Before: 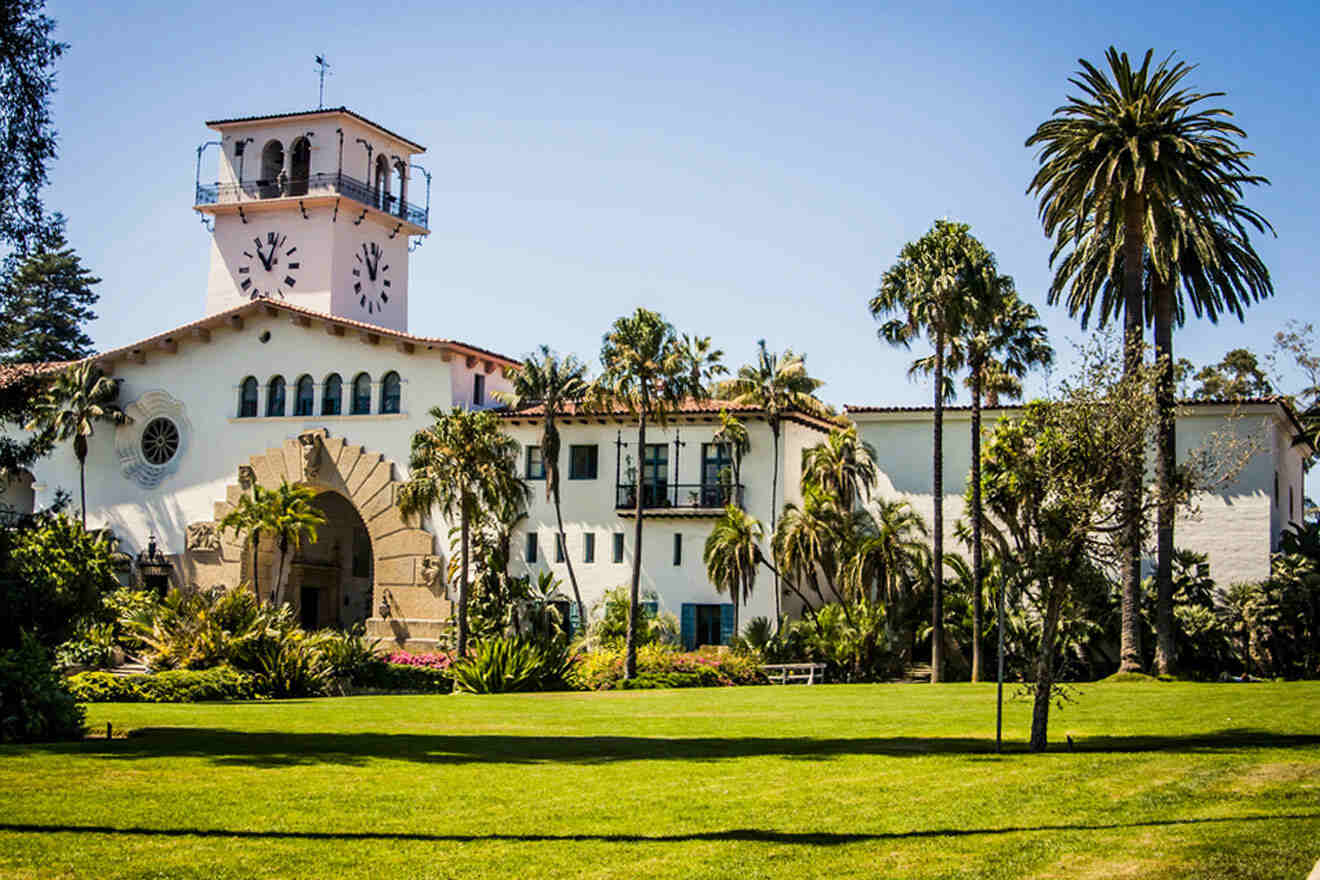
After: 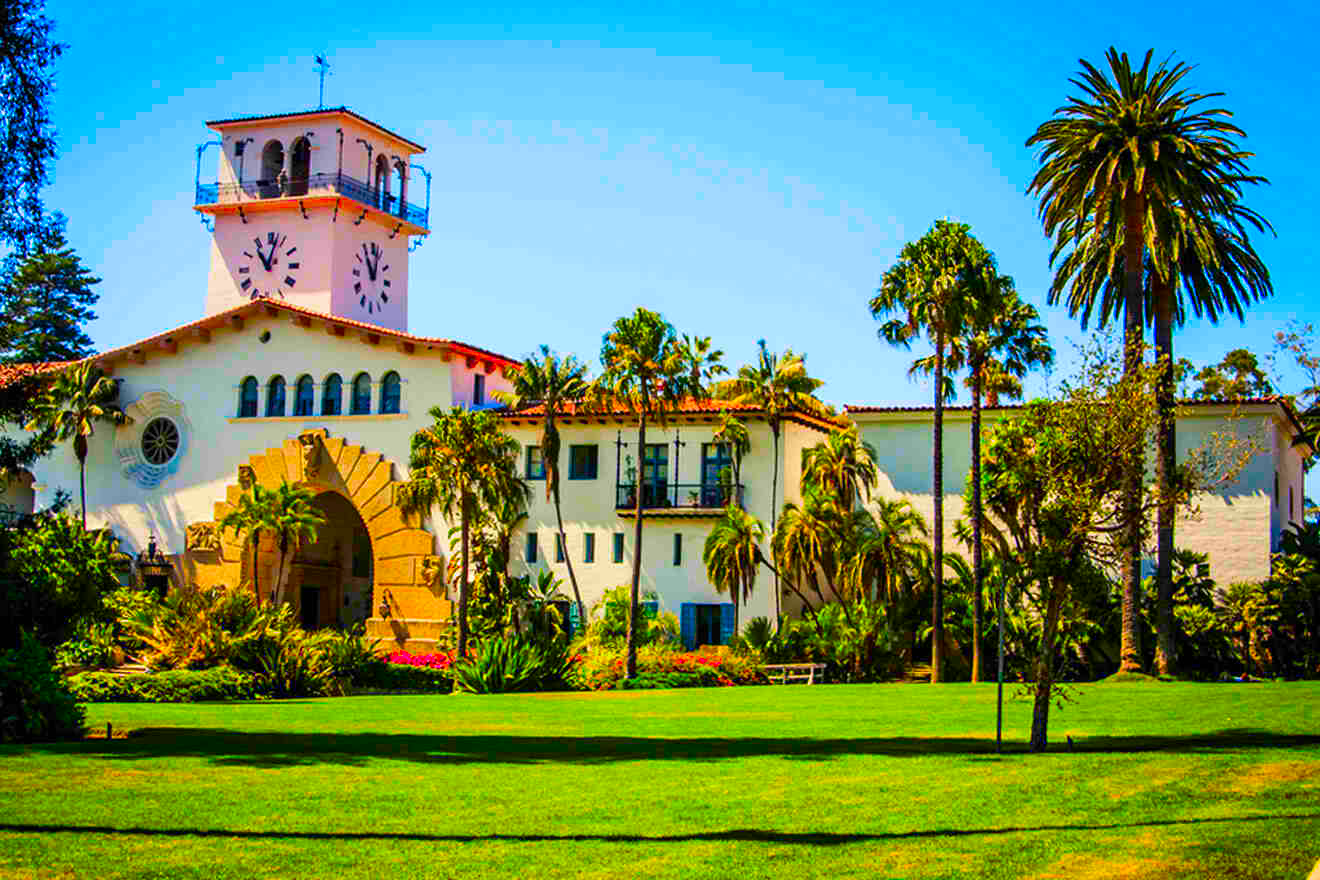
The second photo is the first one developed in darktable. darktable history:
color correction: highlights b* 0.003, saturation 2.95
